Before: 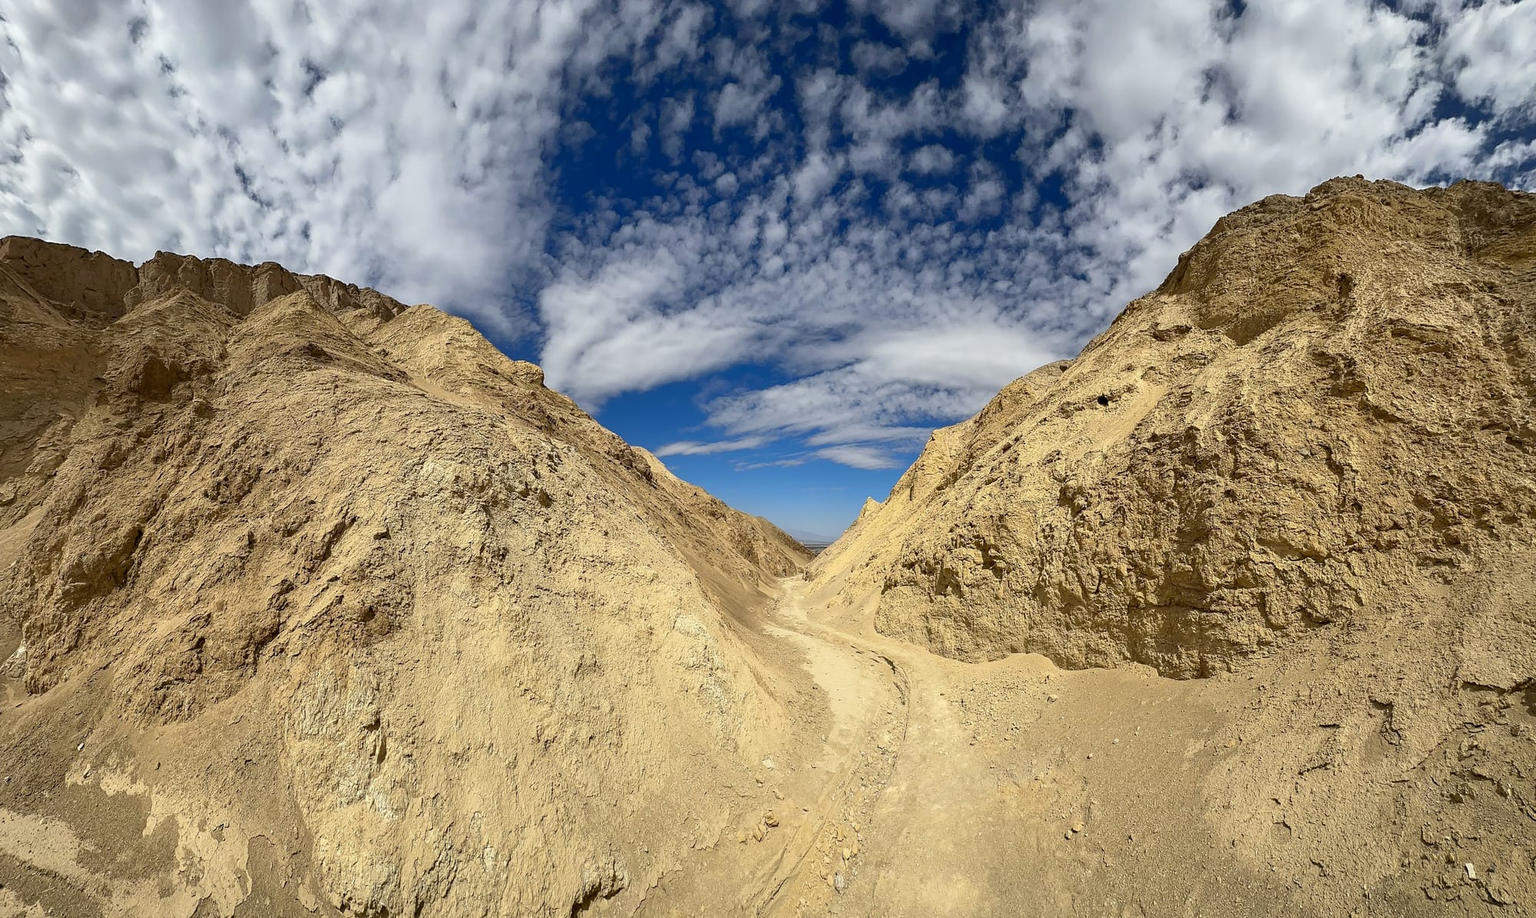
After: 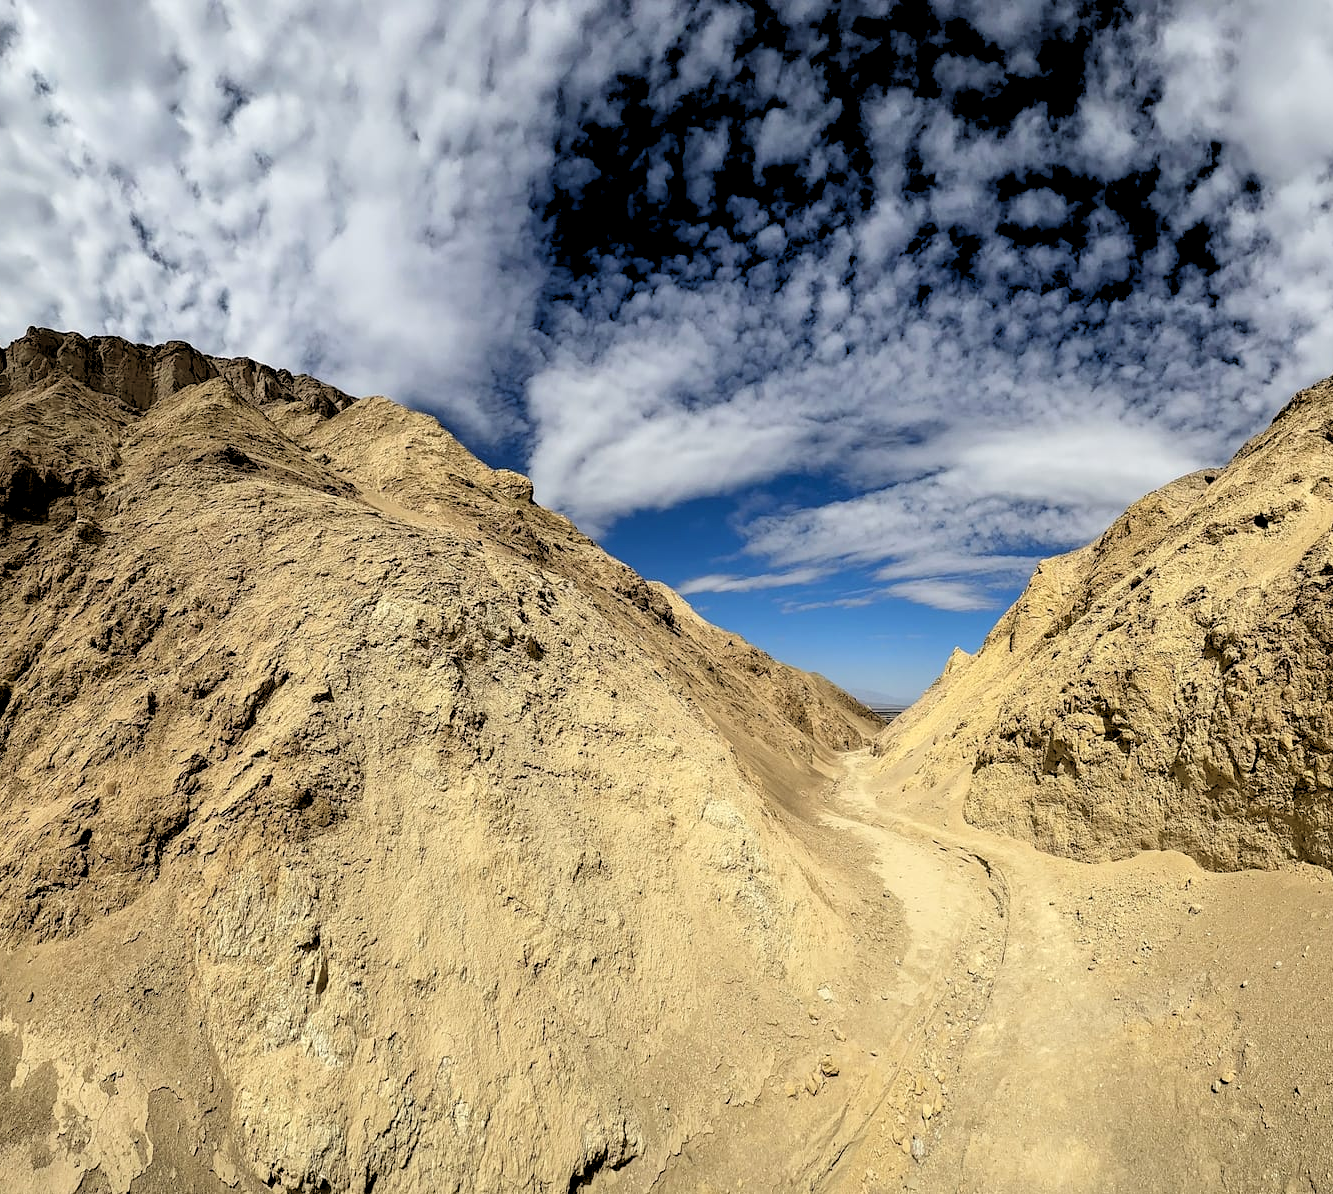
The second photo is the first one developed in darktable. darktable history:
rgb levels: levels [[0.029, 0.461, 0.922], [0, 0.5, 1], [0, 0.5, 1]]
crop and rotate: left 8.786%, right 24.548%
